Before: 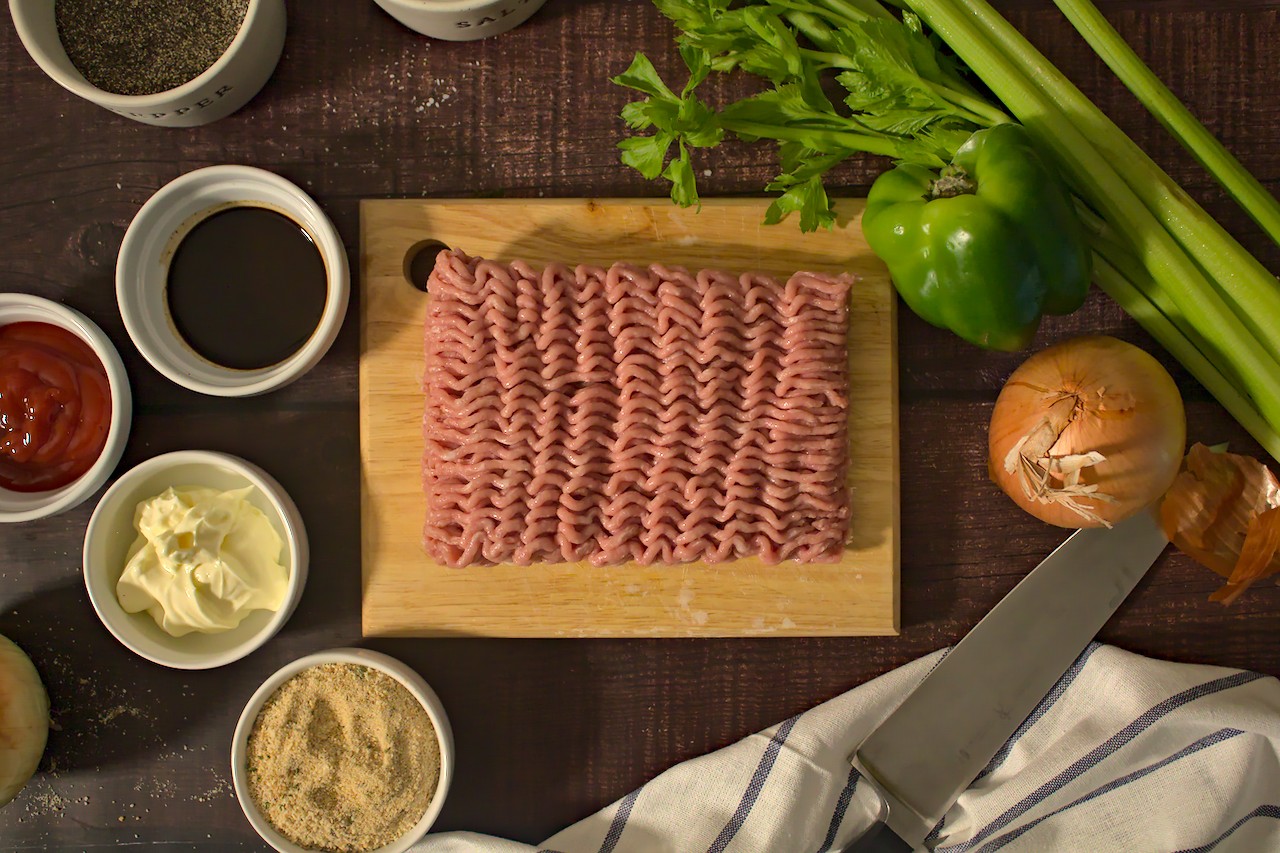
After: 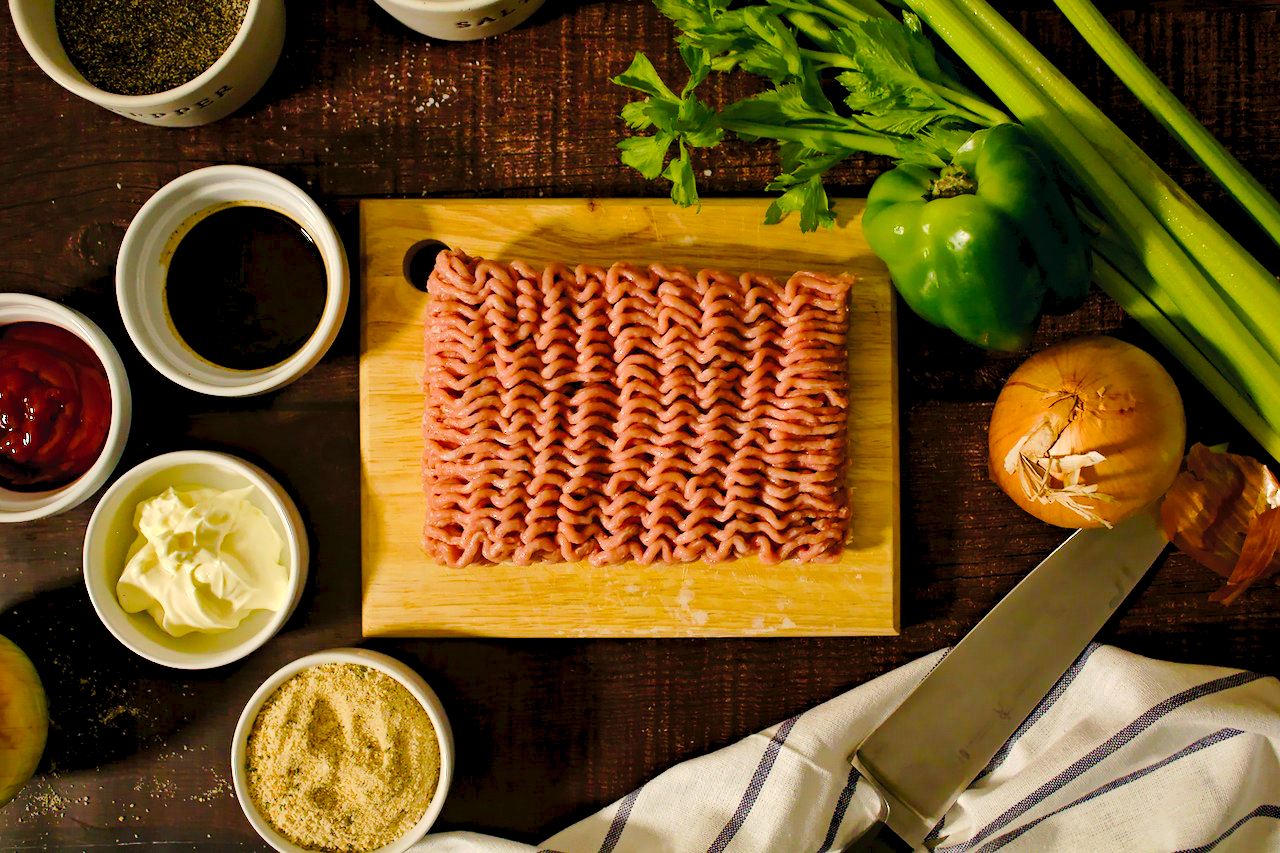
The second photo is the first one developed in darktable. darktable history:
color balance rgb: shadows lift › luminance -9.41%, highlights gain › luminance 17.6%, global offset › luminance -1.45%, perceptual saturation grading › highlights -17.77%, perceptual saturation grading › mid-tones 33.1%, perceptual saturation grading › shadows 50.52%, global vibrance 24.22%
tone curve: curves: ch0 [(0, 0) (0.003, 0.031) (0.011, 0.041) (0.025, 0.054) (0.044, 0.06) (0.069, 0.083) (0.1, 0.108) (0.136, 0.135) (0.177, 0.179) (0.224, 0.231) (0.277, 0.294) (0.335, 0.378) (0.399, 0.463) (0.468, 0.552) (0.543, 0.627) (0.623, 0.694) (0.709, 0.776) (0.801, 0.849) (0.898, 0.905) (1, 1)], preserve colors none
